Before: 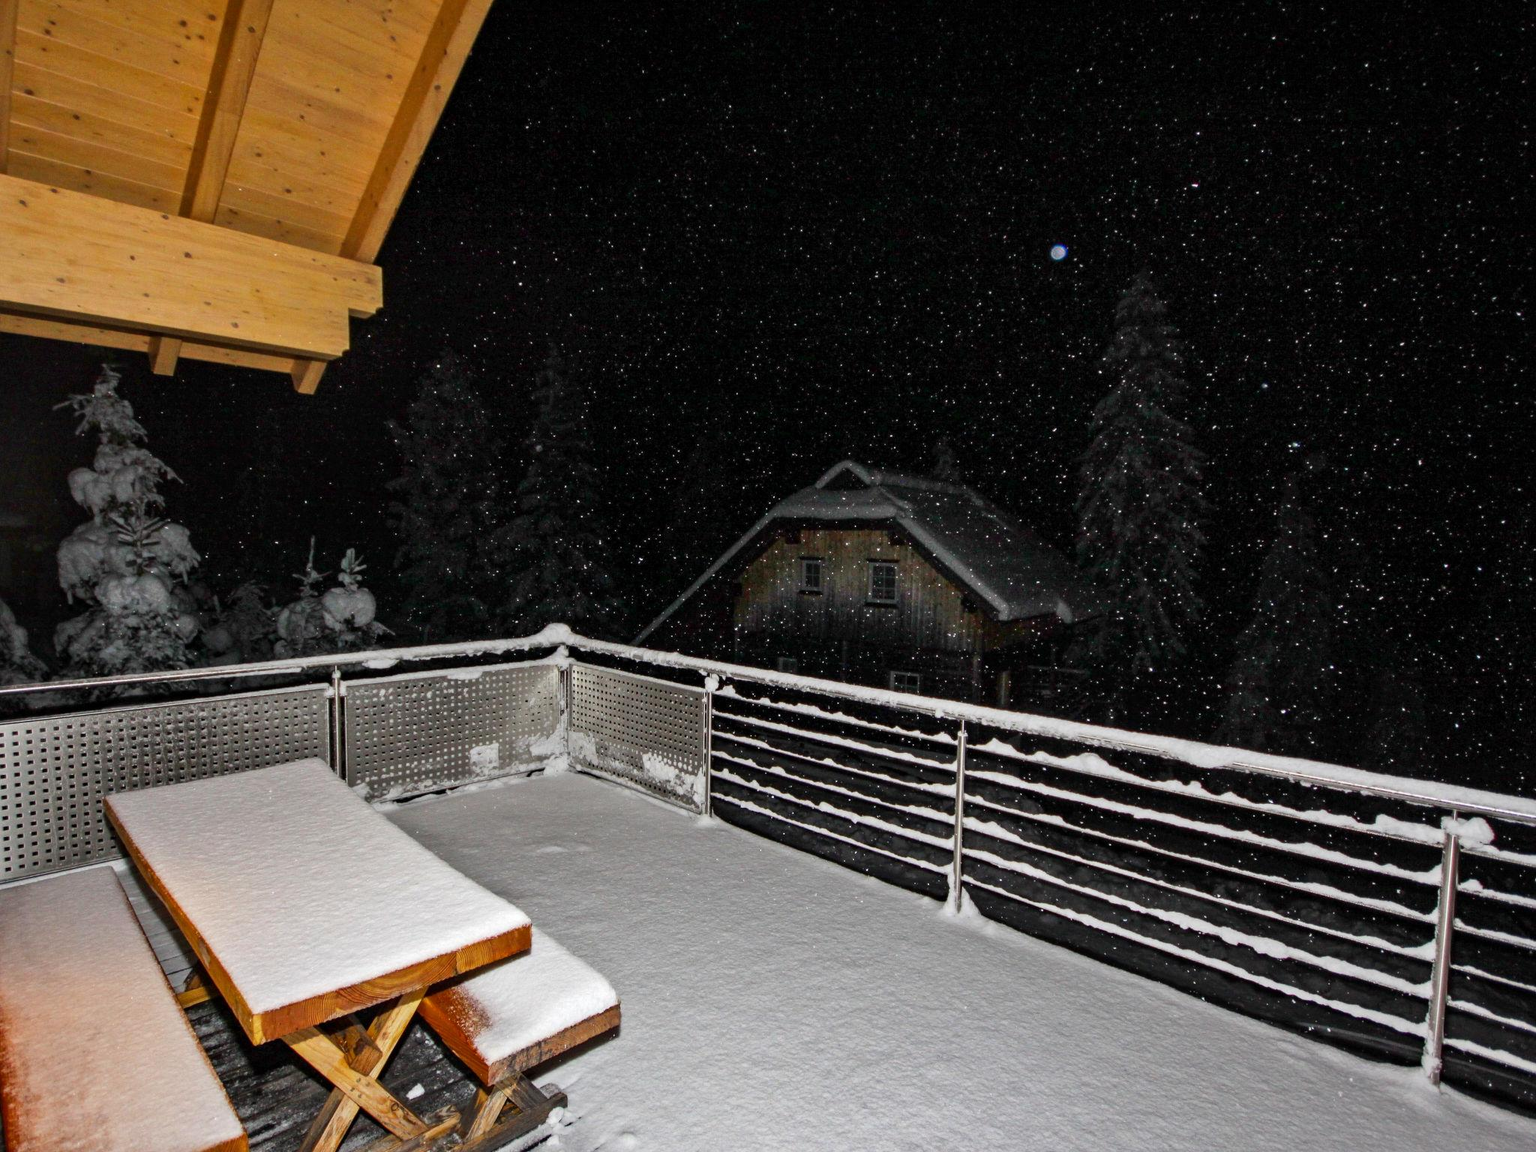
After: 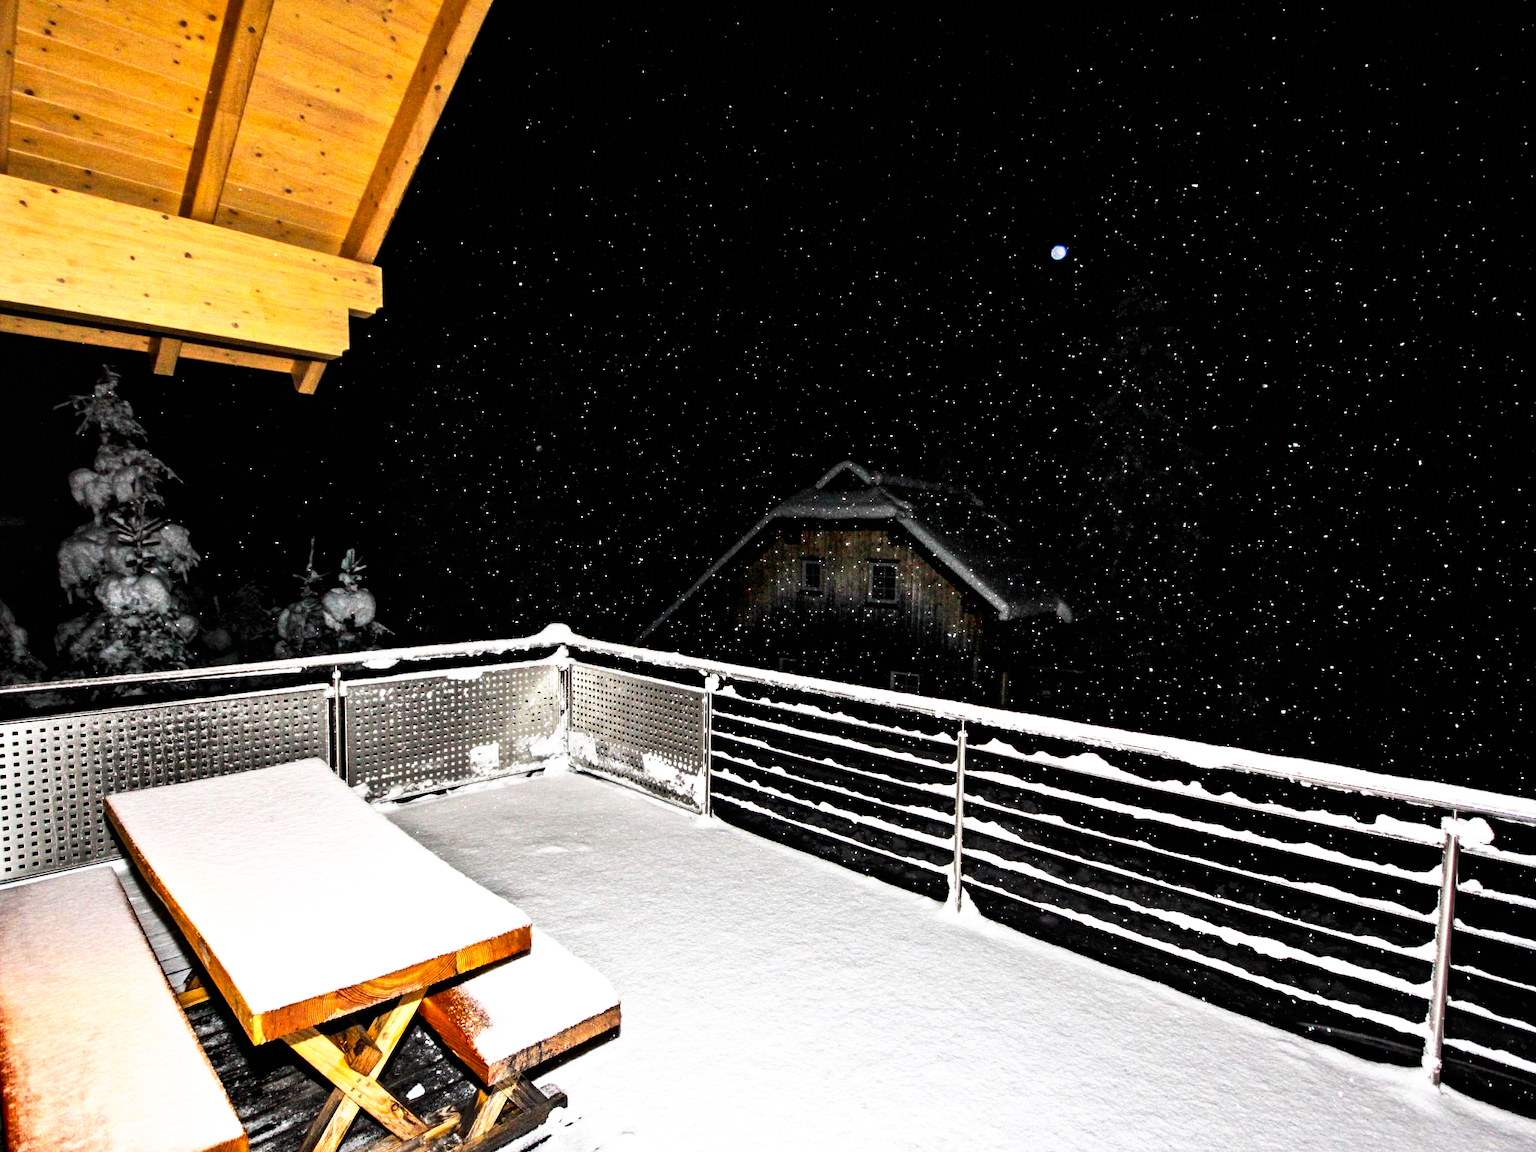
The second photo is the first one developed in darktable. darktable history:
contrast brightness saturation: brightness 0.15
tone curve: curves: ch0 [(0, 0) (0.003, 0) (0.011, 0.001) (0.025, 0.002) (0.044, 0.004) (0.069, 0.006) (0.1, 0.009) (0.136, 0.03) (0.177, 0.076) (0.224, 0.13) (0.277, 0.202) (0.335, 0.28) (0.399, 0.367) (0.468, 0.46) (0.543, 0.562) (0.623, 0.67) (0.709, 0.787) (0.801, 0.889) (0.898, 0.972) (1, 1)], preserve colors none
tone equalizer: -8 EV -1.08 EV, -7 EV -1.01 EV, -6 EV -0.867 EV, -5 EV -0.578 EV, -3 EV 0.578 EV, -2 EV 0.867 EV, -1 EV 1.01 EV, +0 EV 1.08 EV, edges refinement/feathering 500, mask exposure compensation -1.57 EV, preserve details no
